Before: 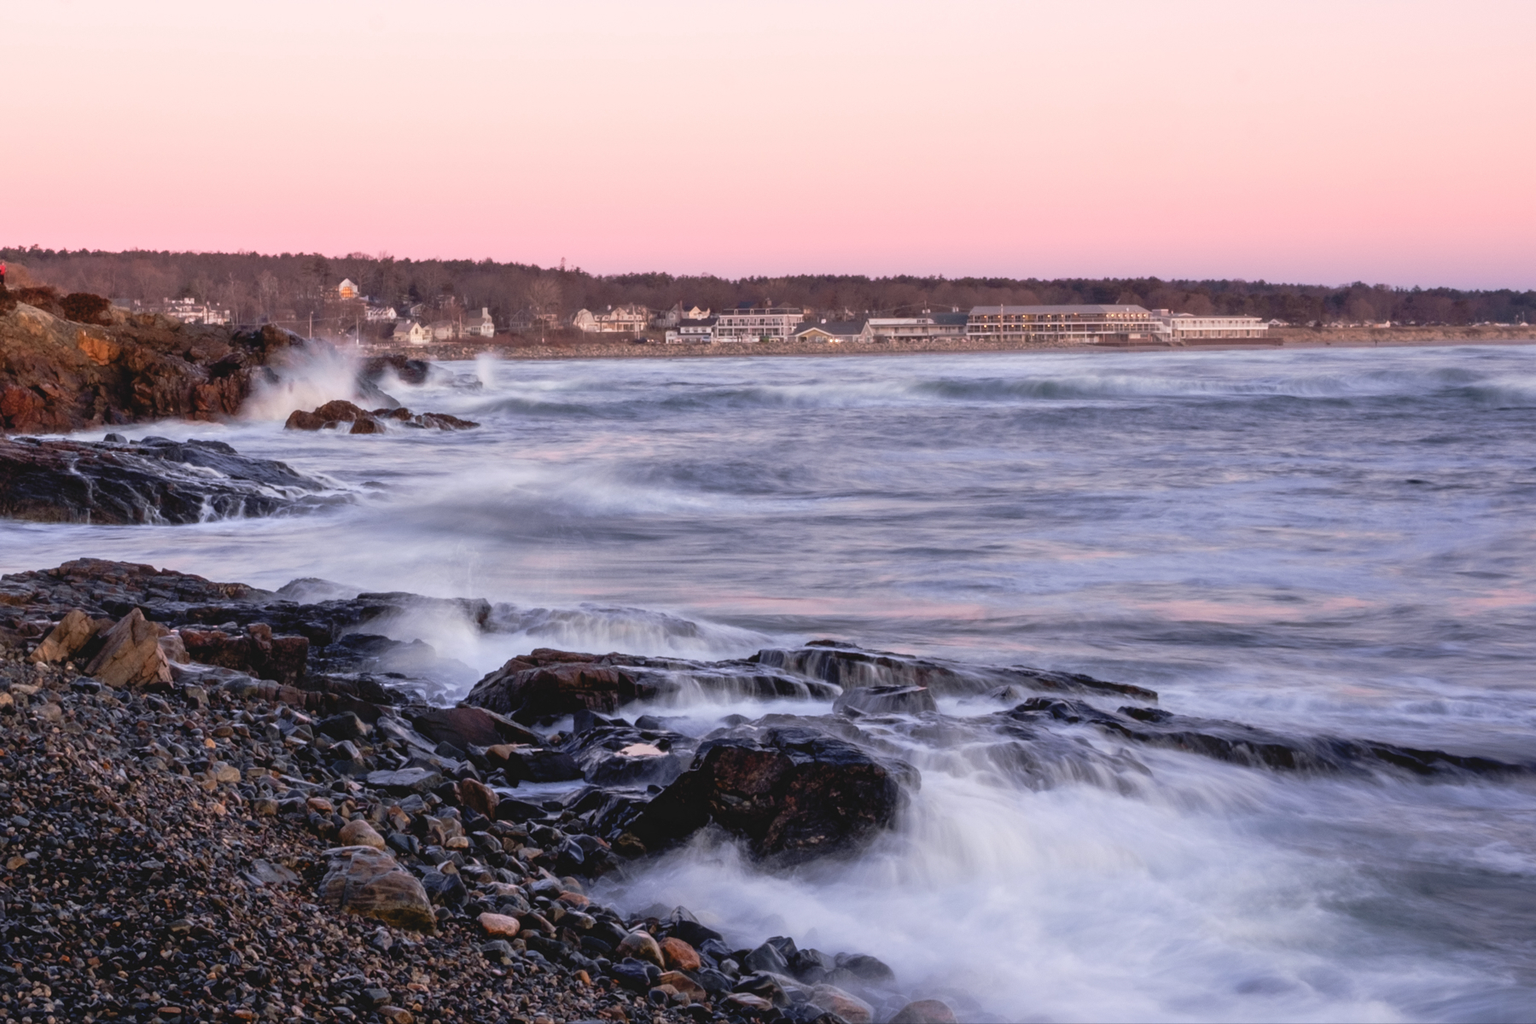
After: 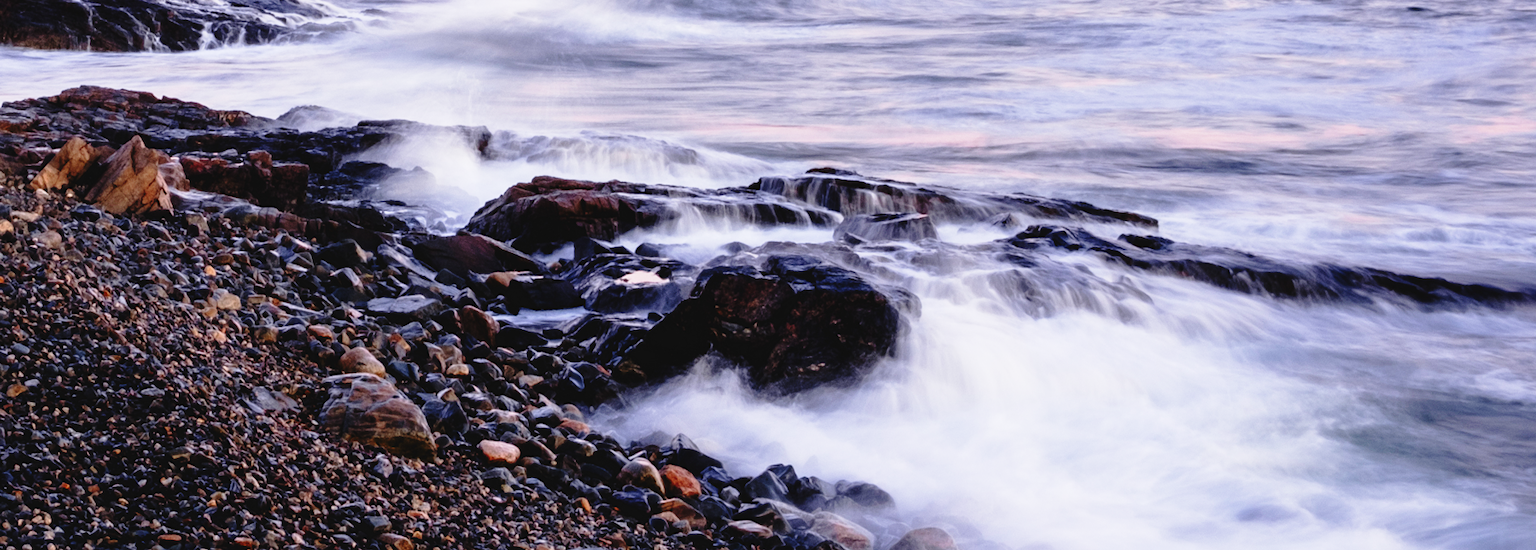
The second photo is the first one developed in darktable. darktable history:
base curve: curves: ch0 [(0, 0) (0.04, 0.03) (0.133, 0.232) (0.448, 0.748) (0.843, 0.968) (1, 1)], preserve colors none
crop and rotate: top 46.237%
